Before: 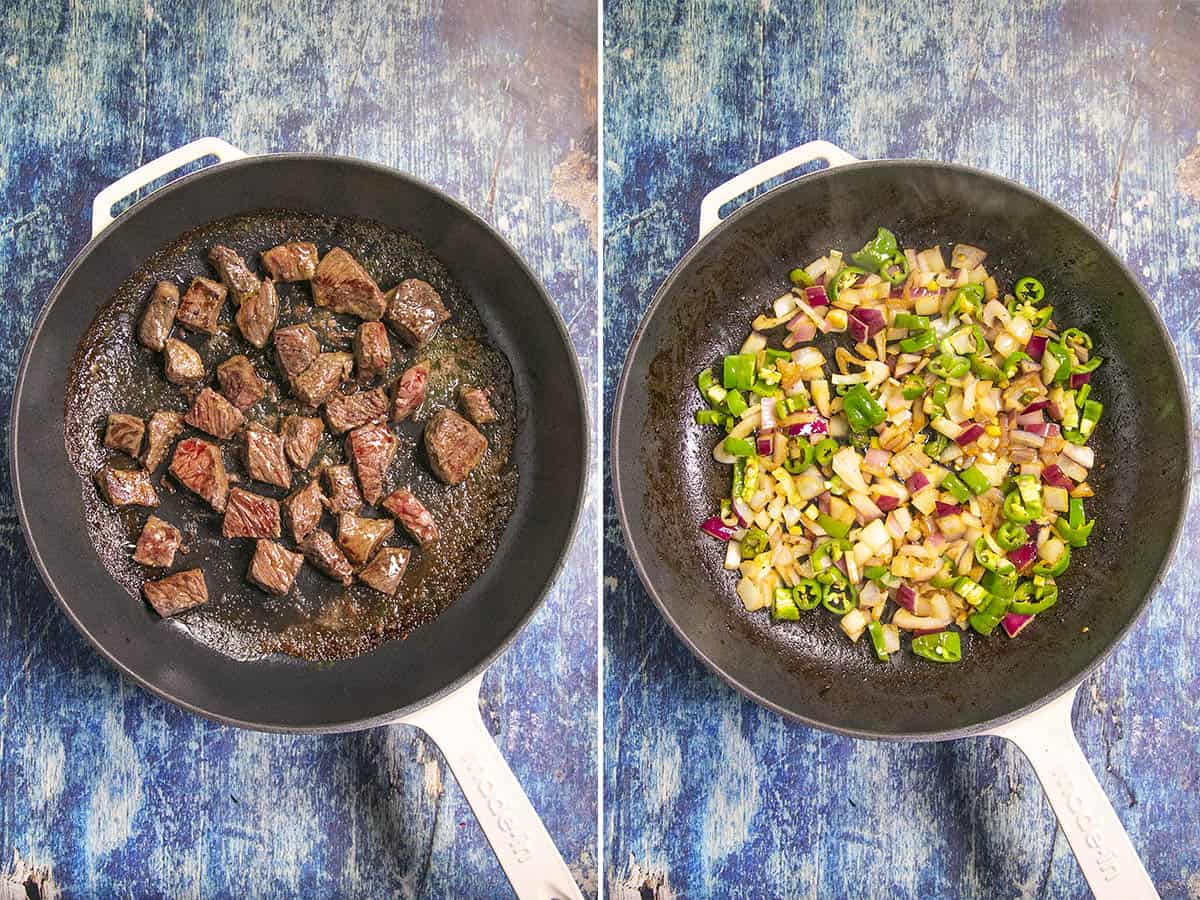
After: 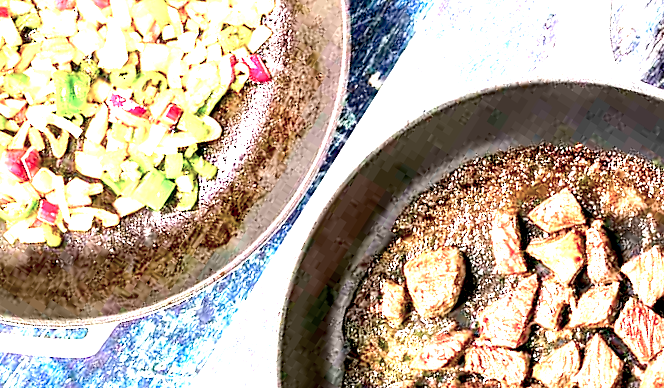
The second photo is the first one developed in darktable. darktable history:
tone equalizer: -8 EV -0.77 EV, -7 EV -0.718 EV, -6 EV -0.575 EV, -5 EV -0.414 EV, -3 EV 0.4 EV, -2 EV 0.6 EV, -1 EV 0.677 EV, +0 EV 0.753 EV, edges refinement/feathering 500, mask exposure compensation -1.57 EV, preserve details no
exposure: black level correction 0.015, exposure 1.771 EV, compensate exposure bias true, compensate highlight preservation false
crop and rotate: angle 147.52°, left 9.221%, top 15.667%, right 4.457%, bottom 16.95%
color balance rgb: linear chroma grading › shadows 9.784%, linear chroma grading › highlights 10.177%, linear chroma grading › global chroma 14.958%, linear chroma grading › mid-tones 14.672%, perceptual saturation grading › global saturation -32.185%
